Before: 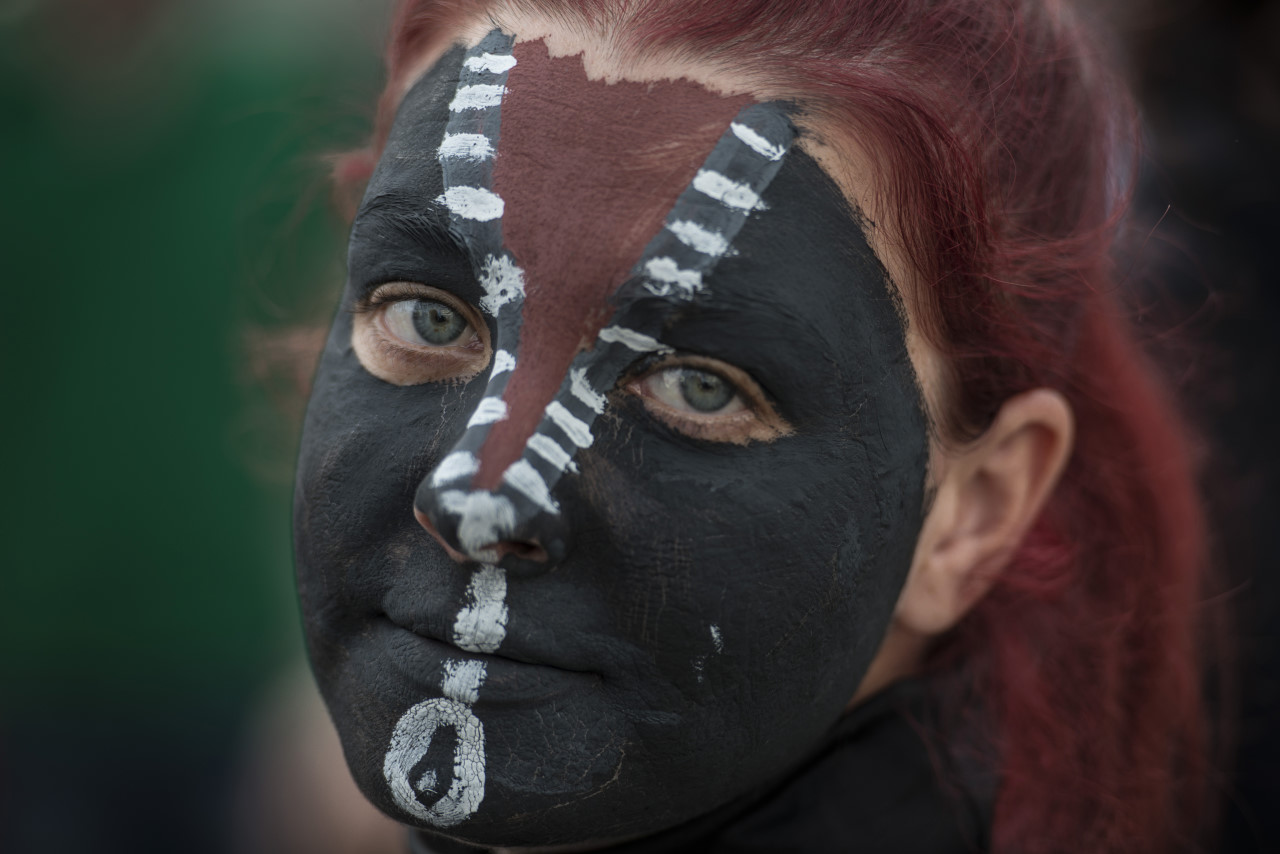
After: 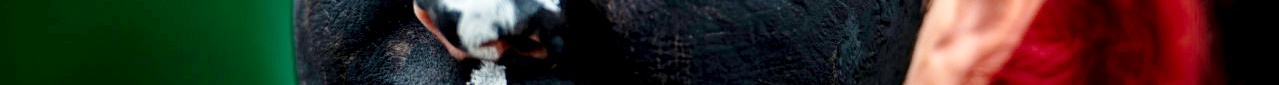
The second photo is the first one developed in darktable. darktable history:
base curve: curves: ch0 [(0, 0) (0.028, 0.03) (0.121, 0.232) (0.46, 0.748) (0.859, 0.968) (1, 1)], preserve colors none
exposure: black level correction 0.012, exposure 0.7 EV, compensate exposure bias true, compensate highlight preservation false
crop and rotate: top 59.084%, bottom 30.916%
